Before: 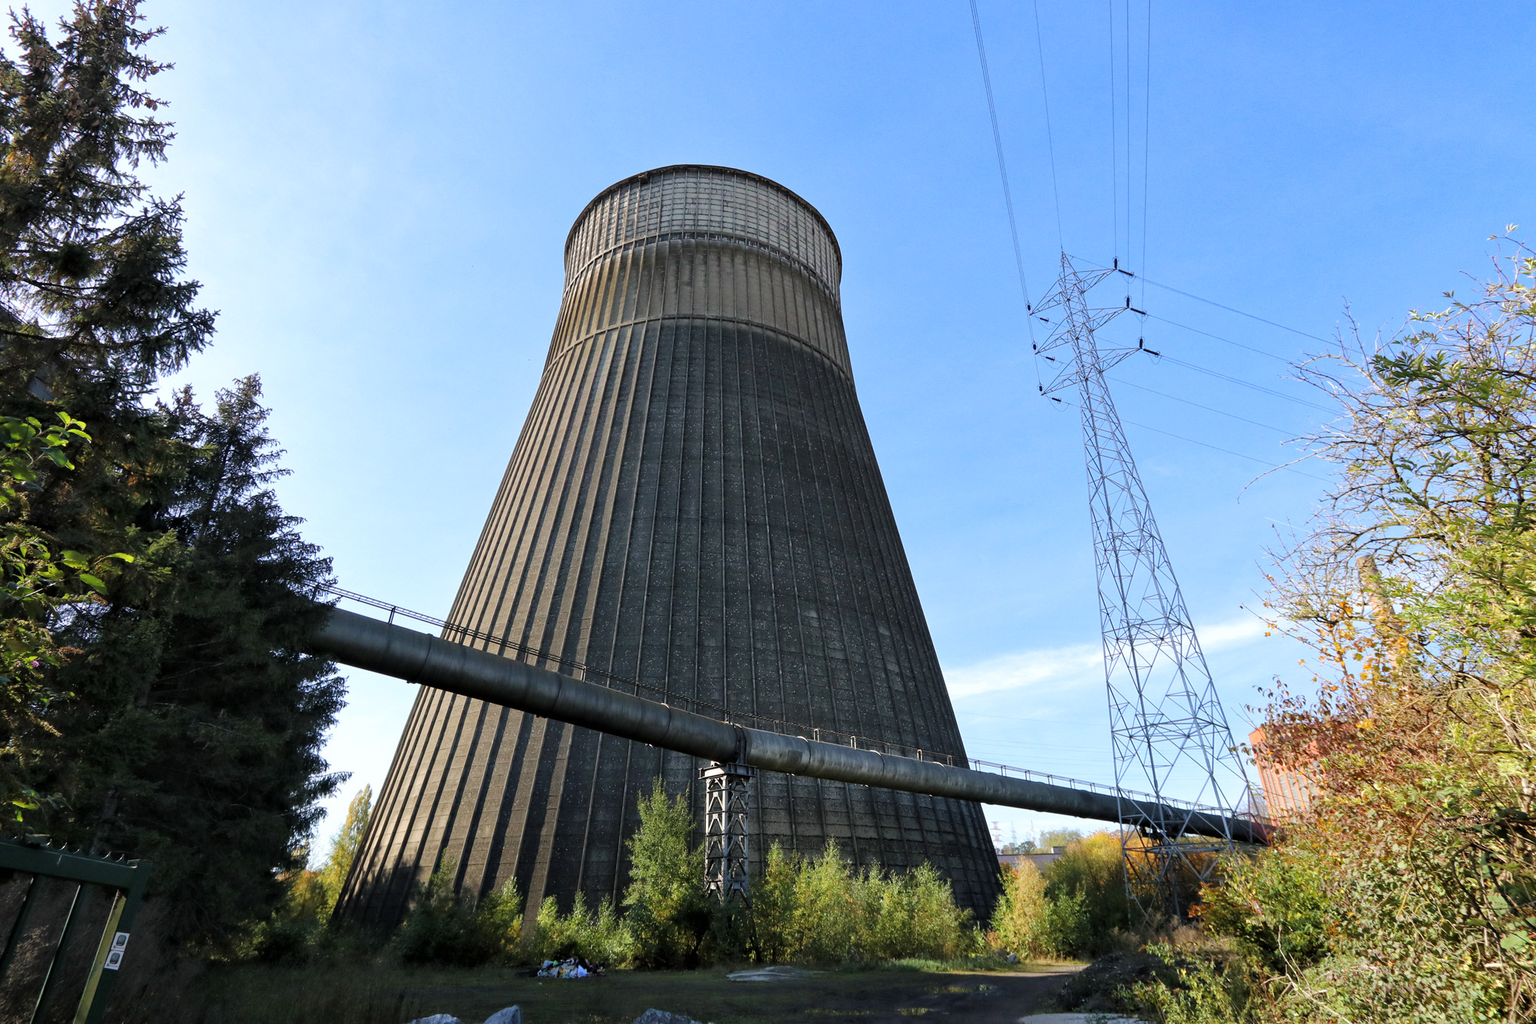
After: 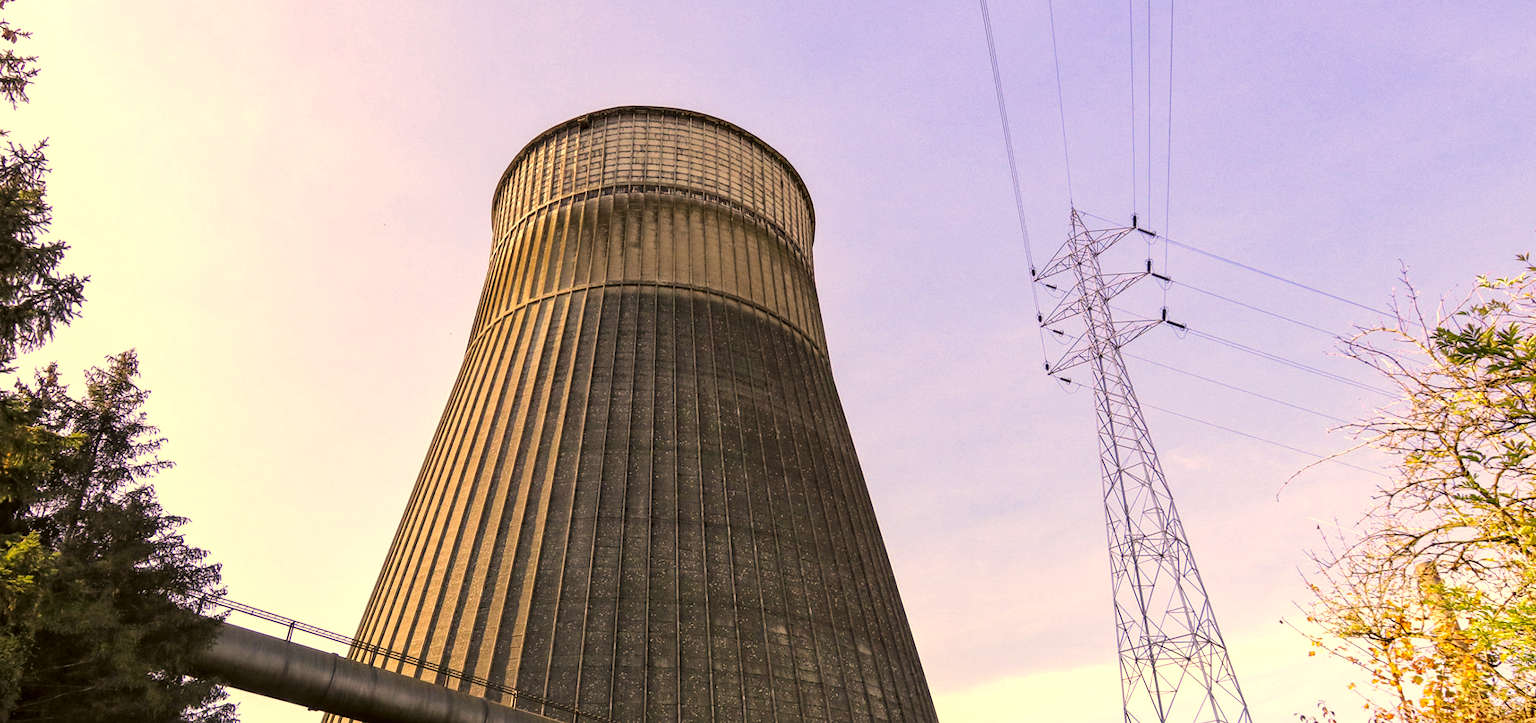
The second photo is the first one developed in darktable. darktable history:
crop and rotate: left 9.302%, top 7.272%, right 4.912%, bottom 32.113%
color correction: highlights a* 18.45, highlights b* 35.94, shadows a* 1.8, shadows b* 6.56, saturation 1.05
exposure: exposure 0.402 EV, compensate highlight preservation false
local contrast: detail 130%
